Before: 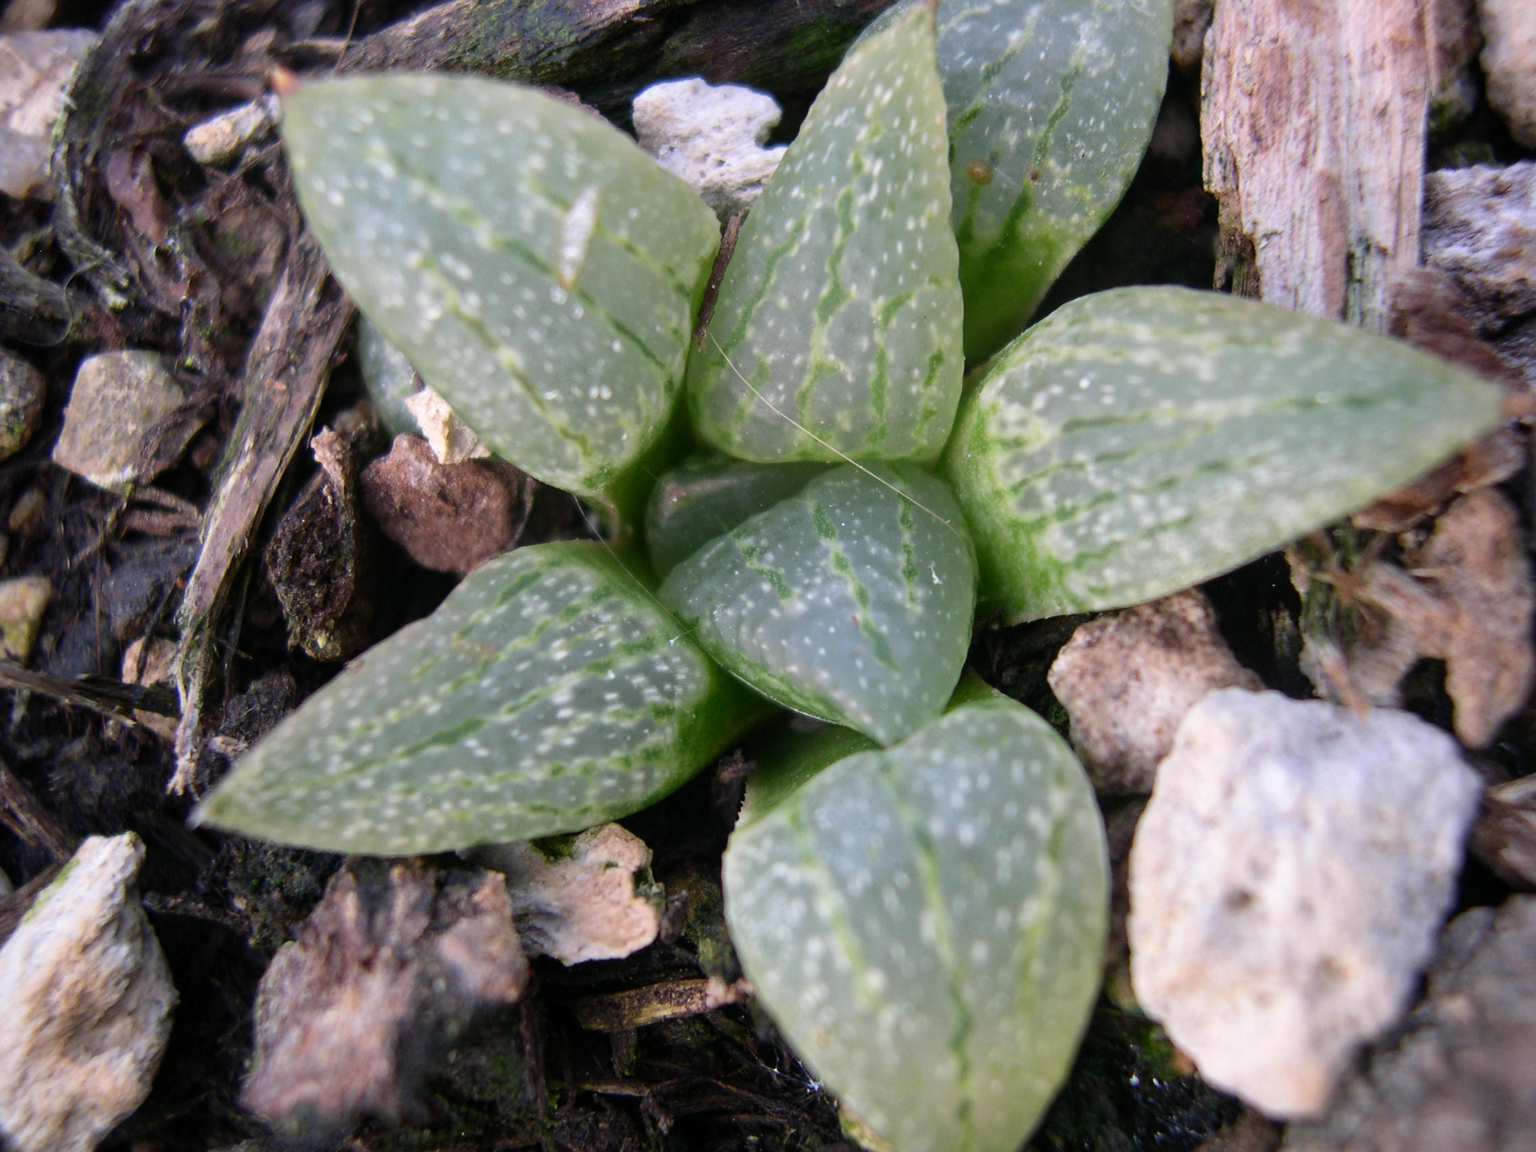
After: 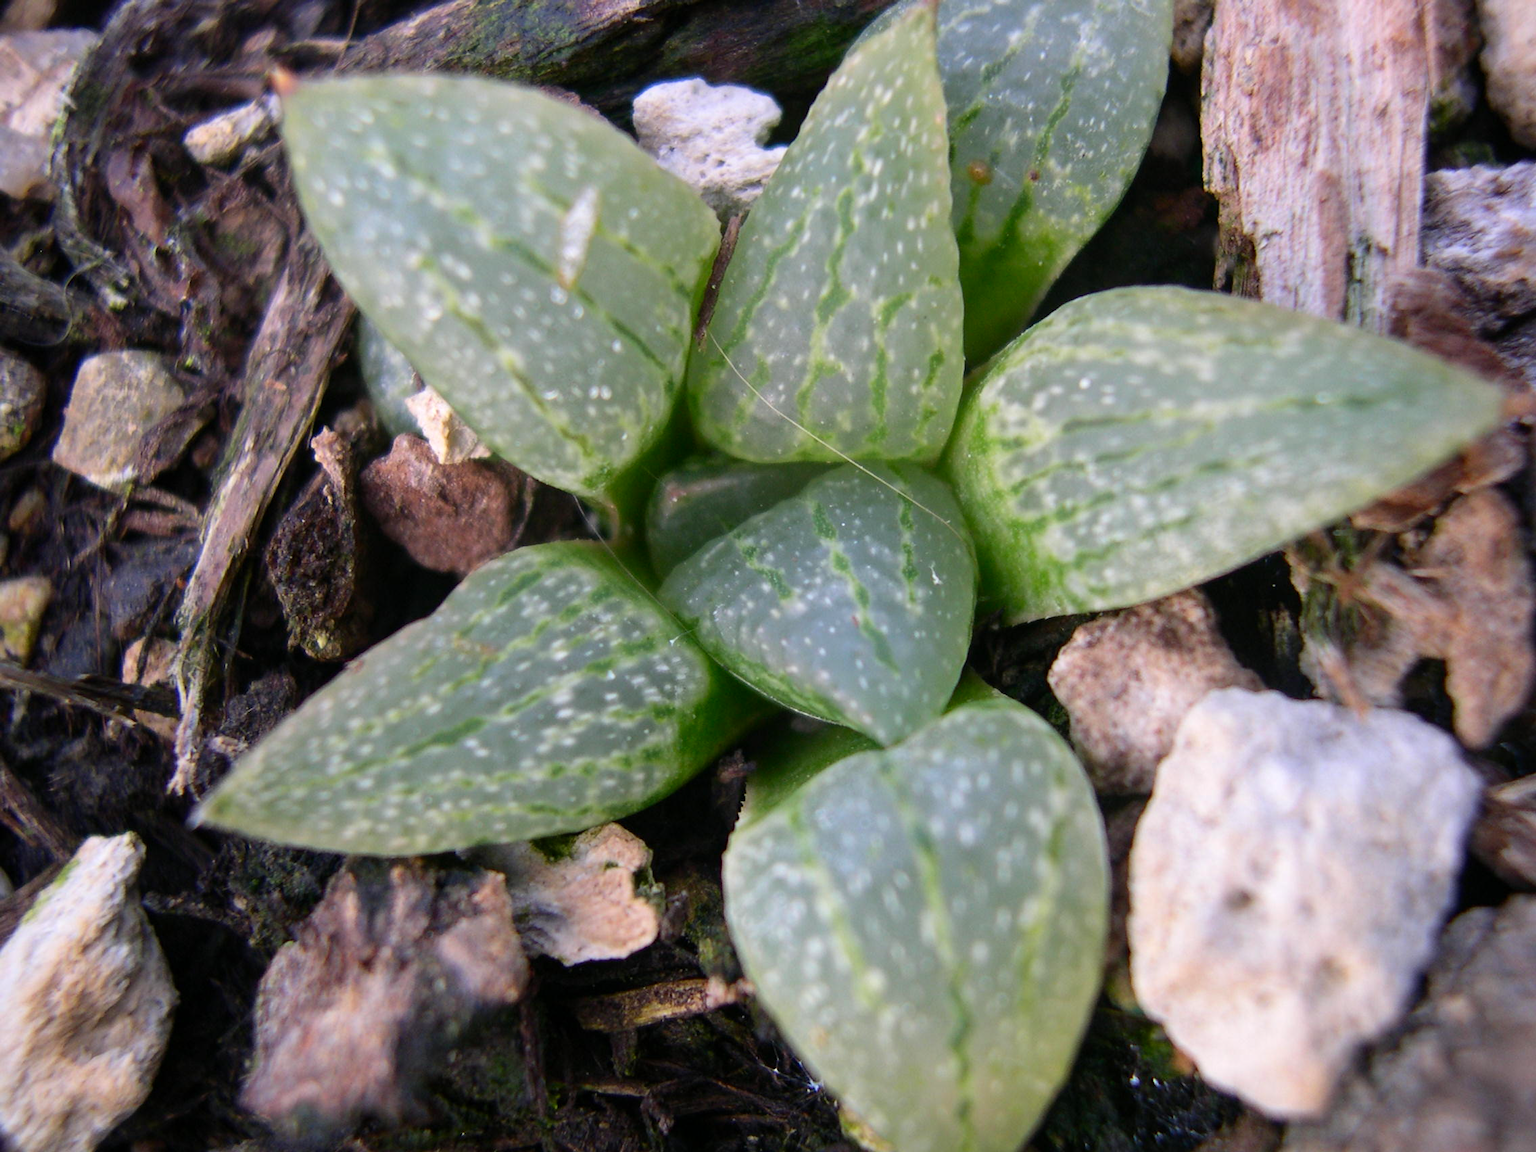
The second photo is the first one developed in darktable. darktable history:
contrast brightness saturation: saturation 0.181
